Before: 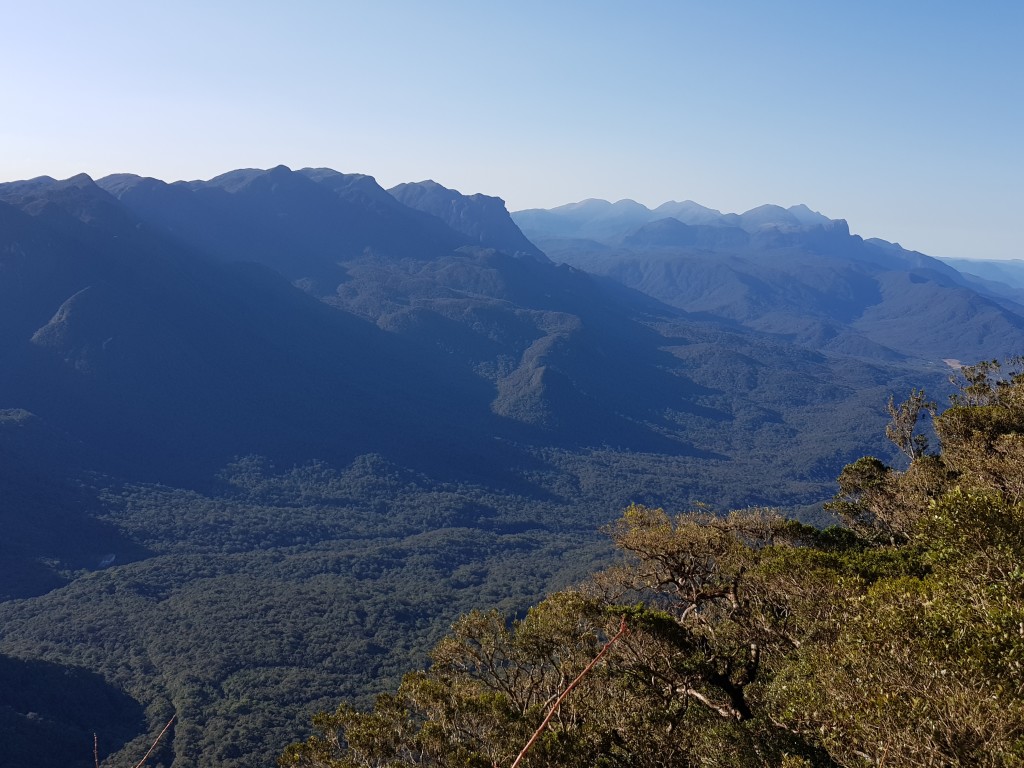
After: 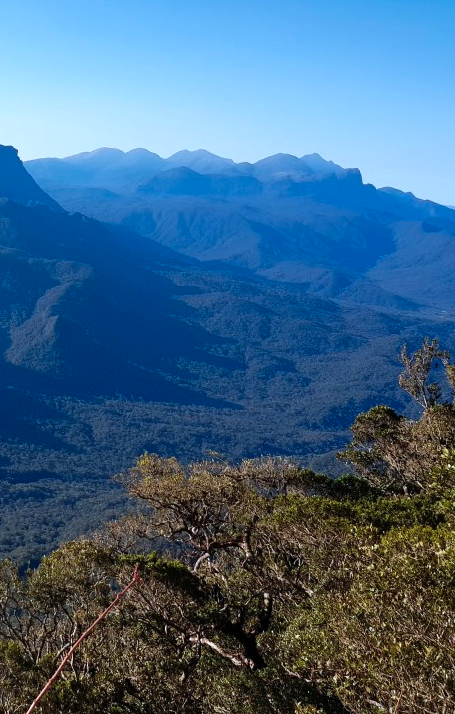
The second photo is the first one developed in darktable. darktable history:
shadows and highlights: radius 108.52, shadows 23.73, highlights -59.32, low approximation 0.01, soften with gaussian
color calibration: output R [0.972, 0.068, -0.094, 0], output G [-0.178, 1.216, -0.086, 0], output B [0.095, -0.136, 0.98, 0], illuminant custom, x 0.371, y 0.381, temperature 4283.16 K
crop: left 47.628%, top 6.643%, right 7.874%
tone equalizer: -8 EV -0.417 EV, -7 EV -0.389 EV, -6 EV -0.333 EV, -5 EV -0.222 EV, -3 EV 0.222 EV, -2 EV 0.333 EV, -1 EV 0.389 EV, +0 EV 0.417 EV, edges refinement/feathering 500, mask exposure compensation -1.57 EV, preserve details no
